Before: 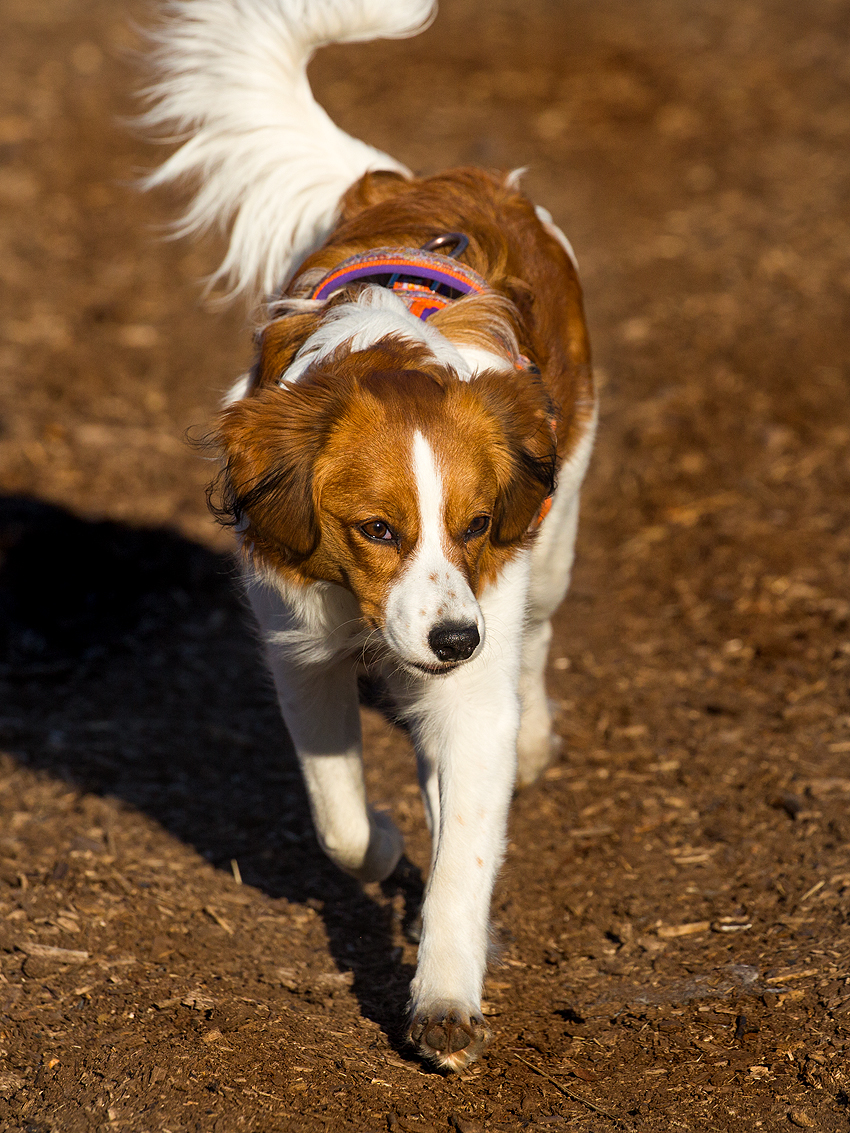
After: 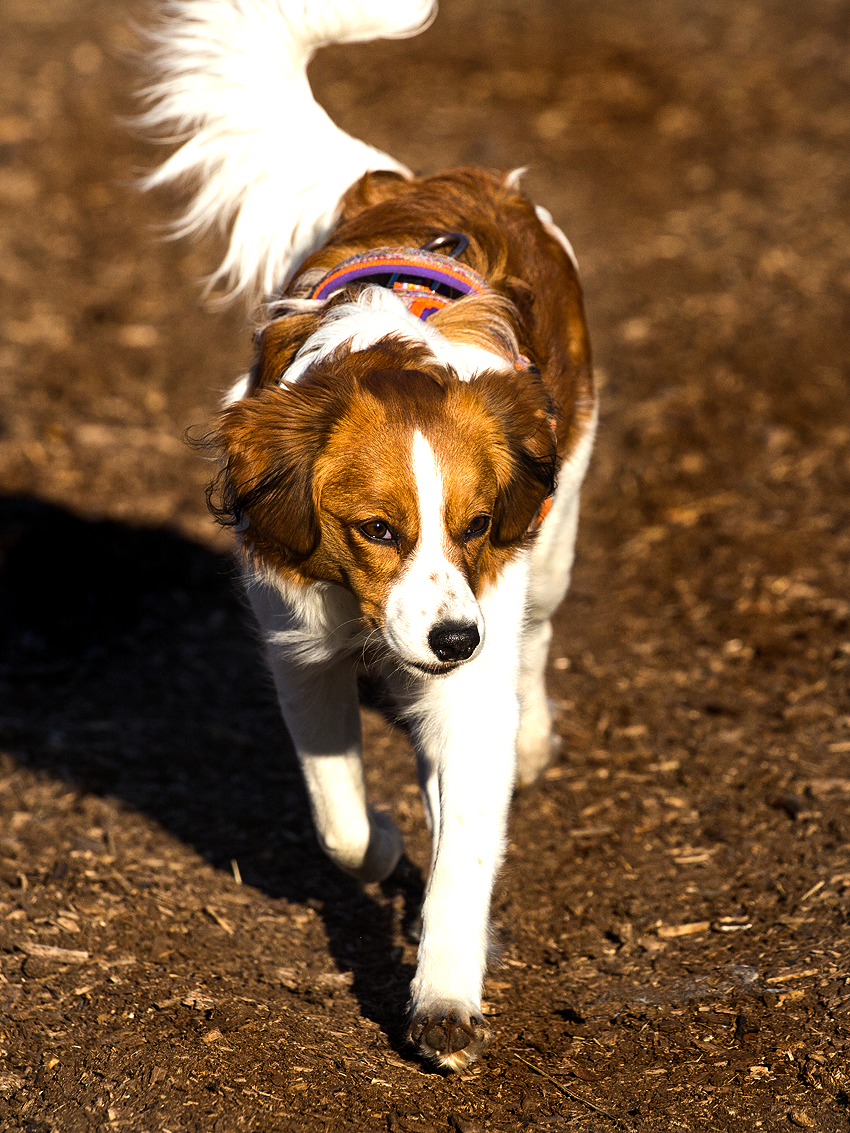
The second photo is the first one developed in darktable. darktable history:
tone equalizer: -8 EV -0.722 EV, -7 EV -0.721 EV, -6 EV -0.615 EV, -5 EV -0.42 EV, -3 EV 0.401 EV, -2 EV 0.6 EV, -1 EV 0.691 EV, +0 EV 0.751 EV, edges refinement/feathering 500, mask exposure compensation -1.57 EV, preserve details no
